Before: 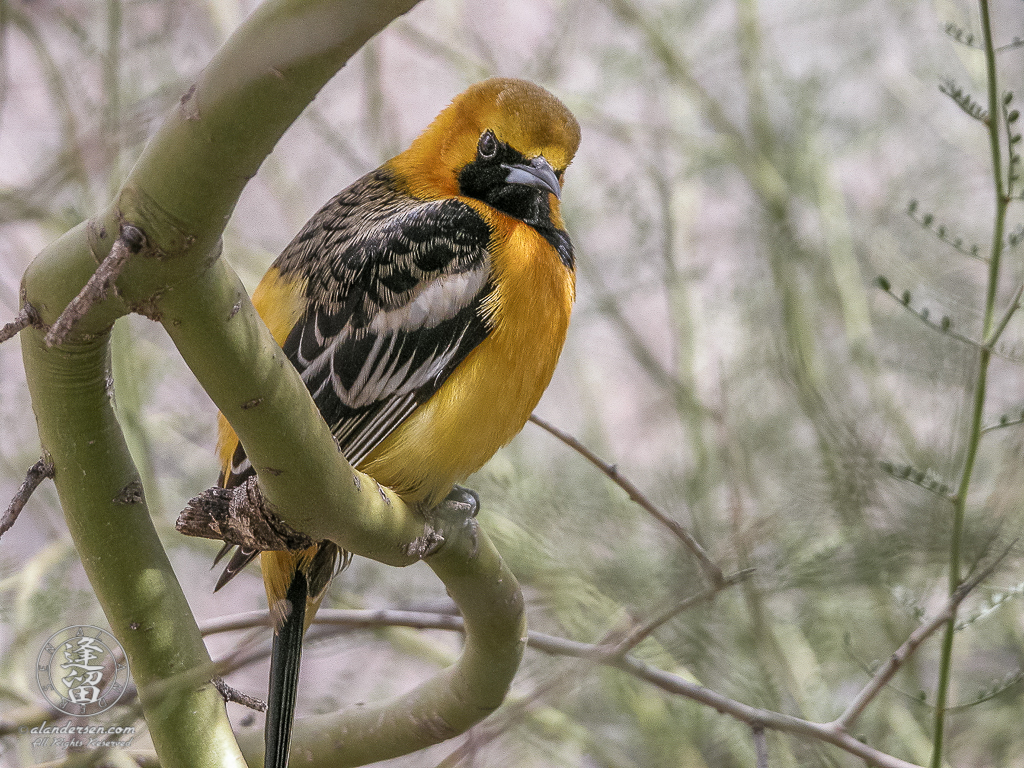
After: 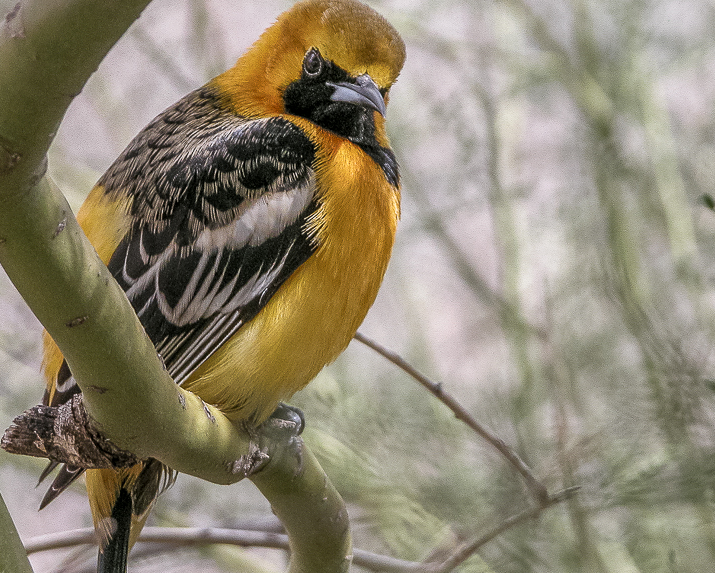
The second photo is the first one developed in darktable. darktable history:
crop and rotate: left 17.115%, top 10.745%, right 13.039%, bottom 14.549%
local contrast: highlights 102%, shadows 99%, detail 119%, midtone range 0.2
